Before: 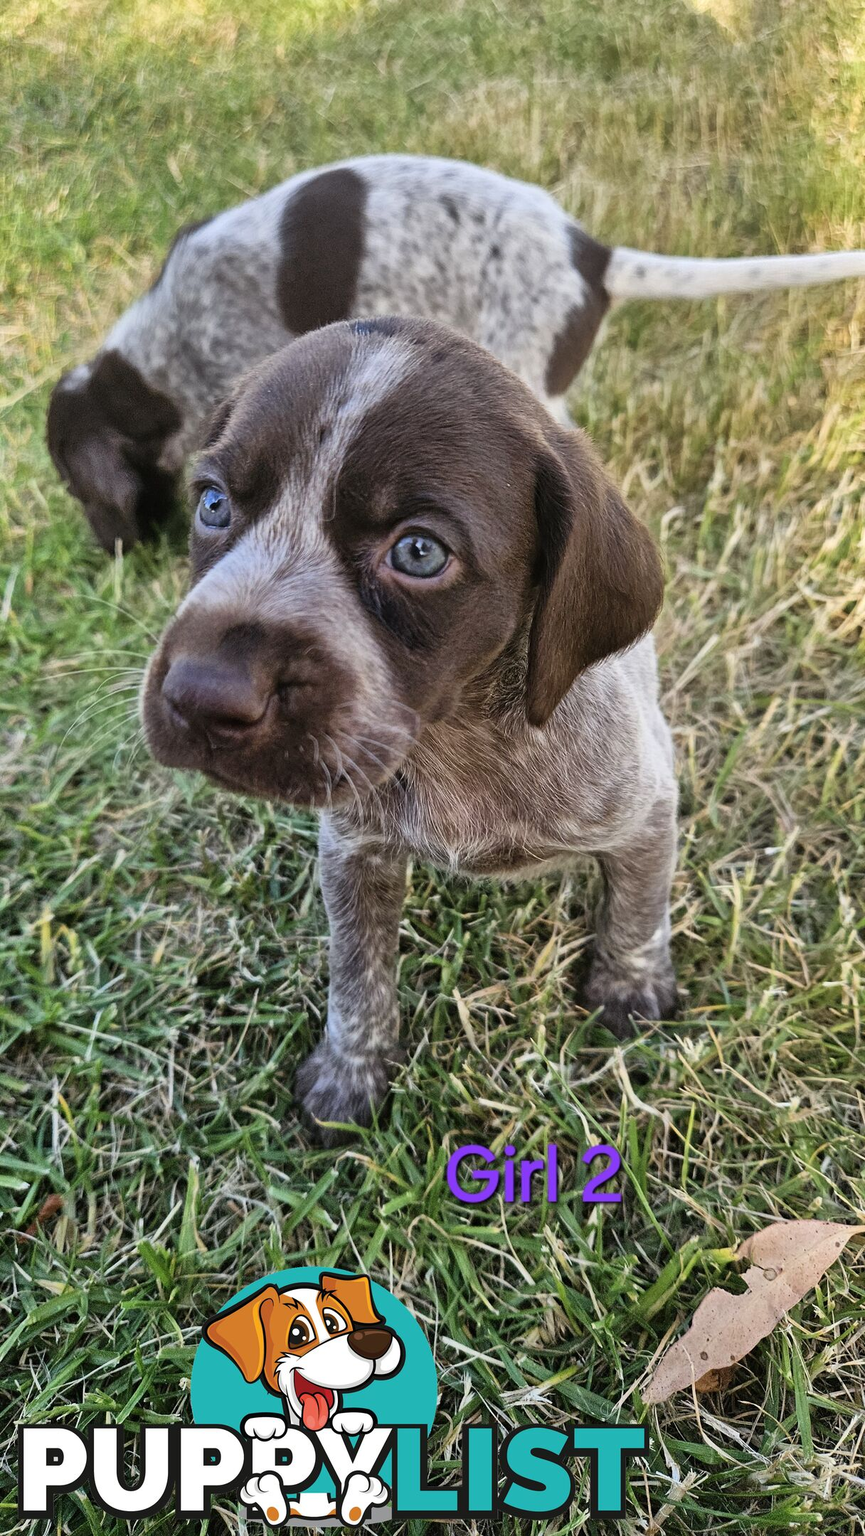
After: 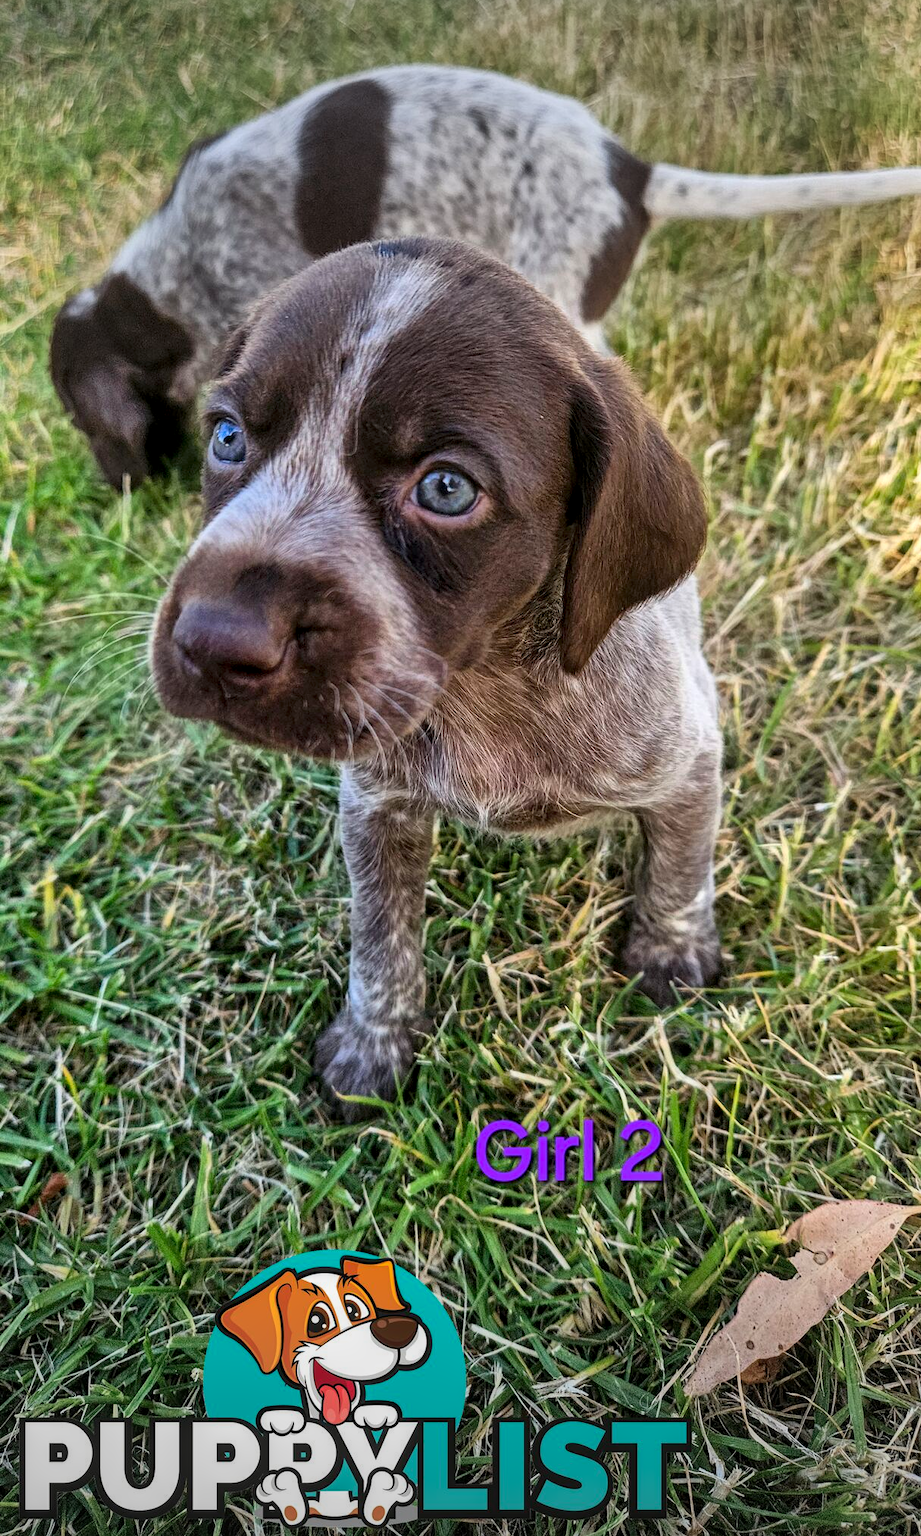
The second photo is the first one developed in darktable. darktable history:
crop and rotate: top 6.151%
contrast brightness saturation: saturation 0.18
local contrast: detail 130%
vignetting: fall-off radius 100.83%, width/height ratio 1.343
